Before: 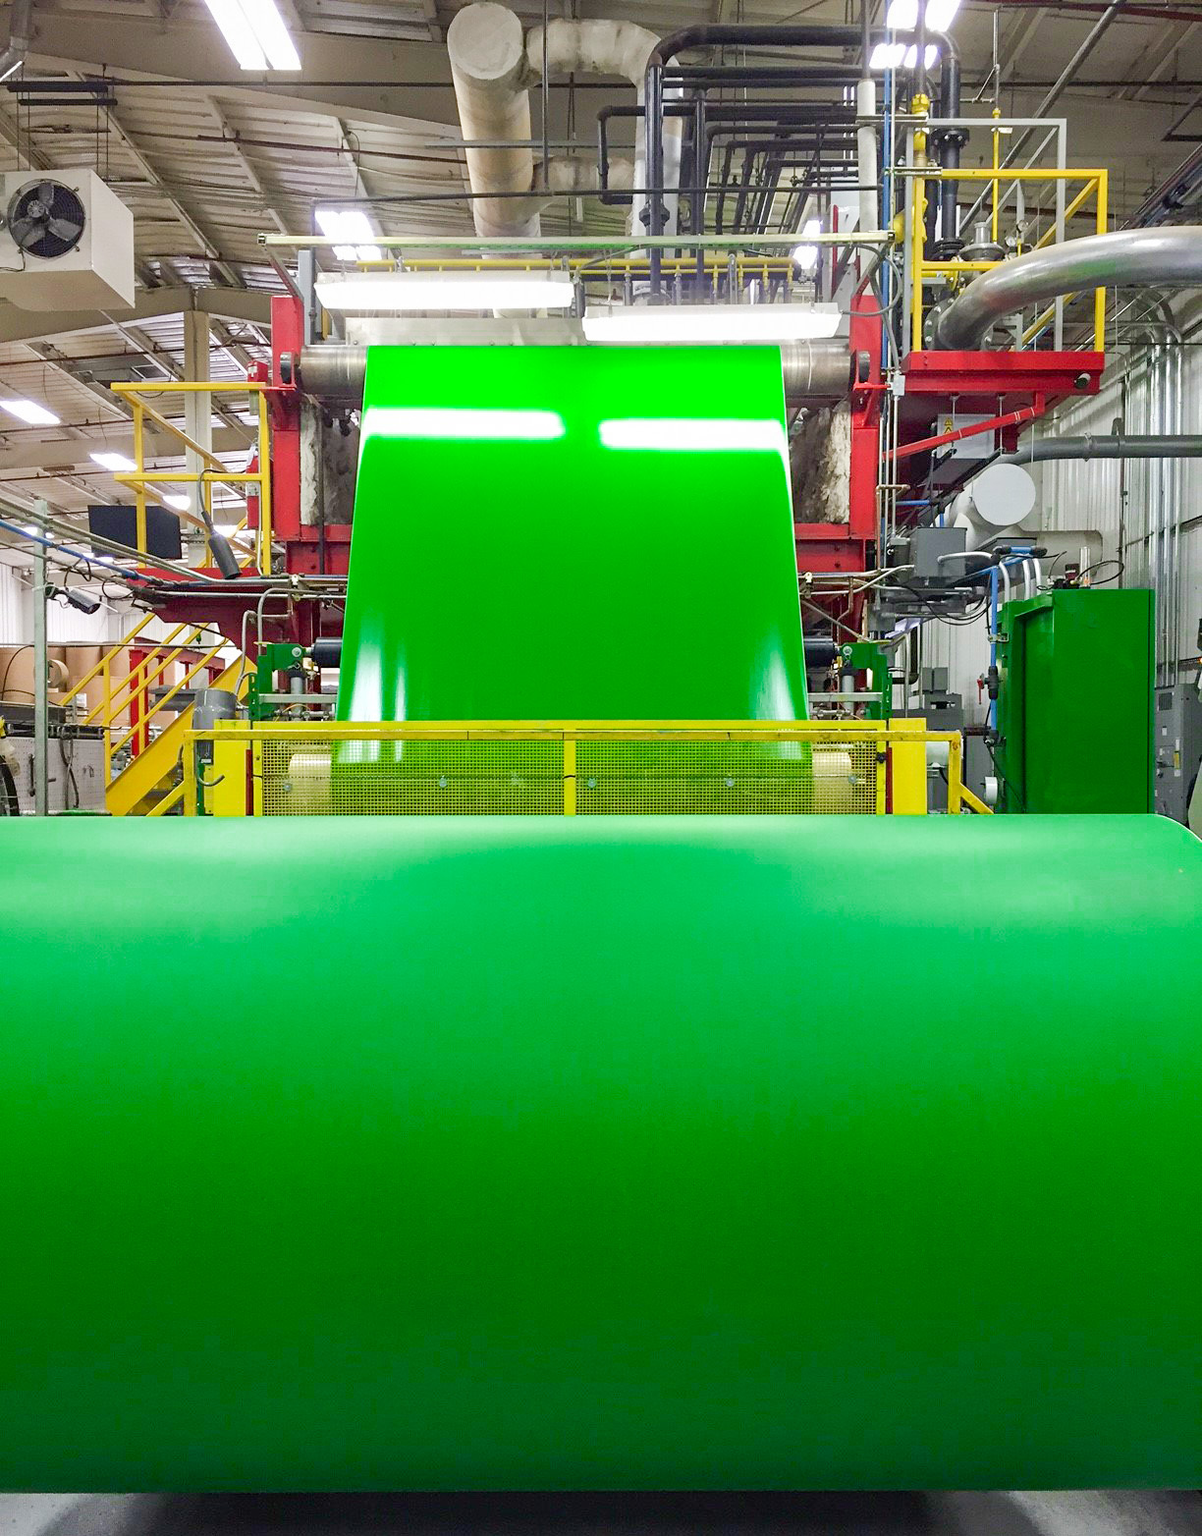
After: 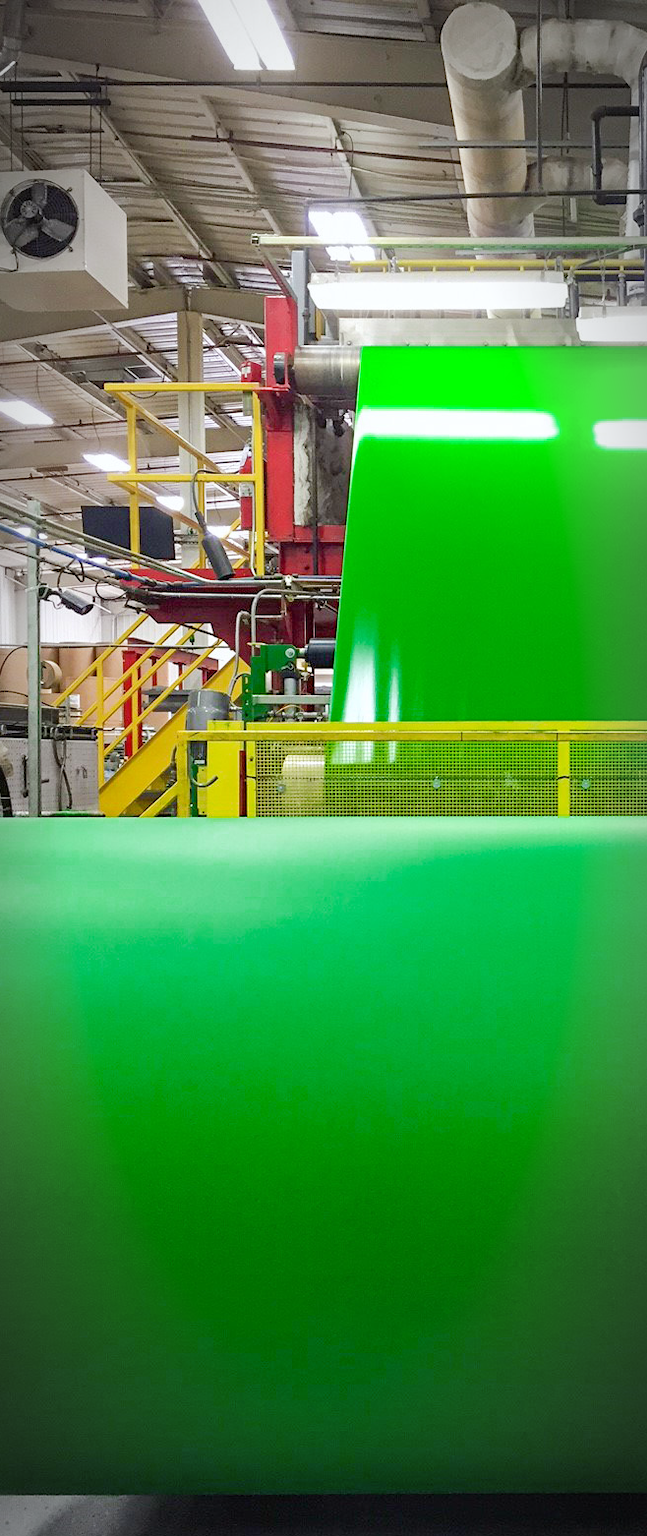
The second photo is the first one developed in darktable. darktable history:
vignetting: automatic ratio true
crop: left 0.587%, right 45.588%, bottom 0.086%
white balance: red 0.986, blue 1.01
